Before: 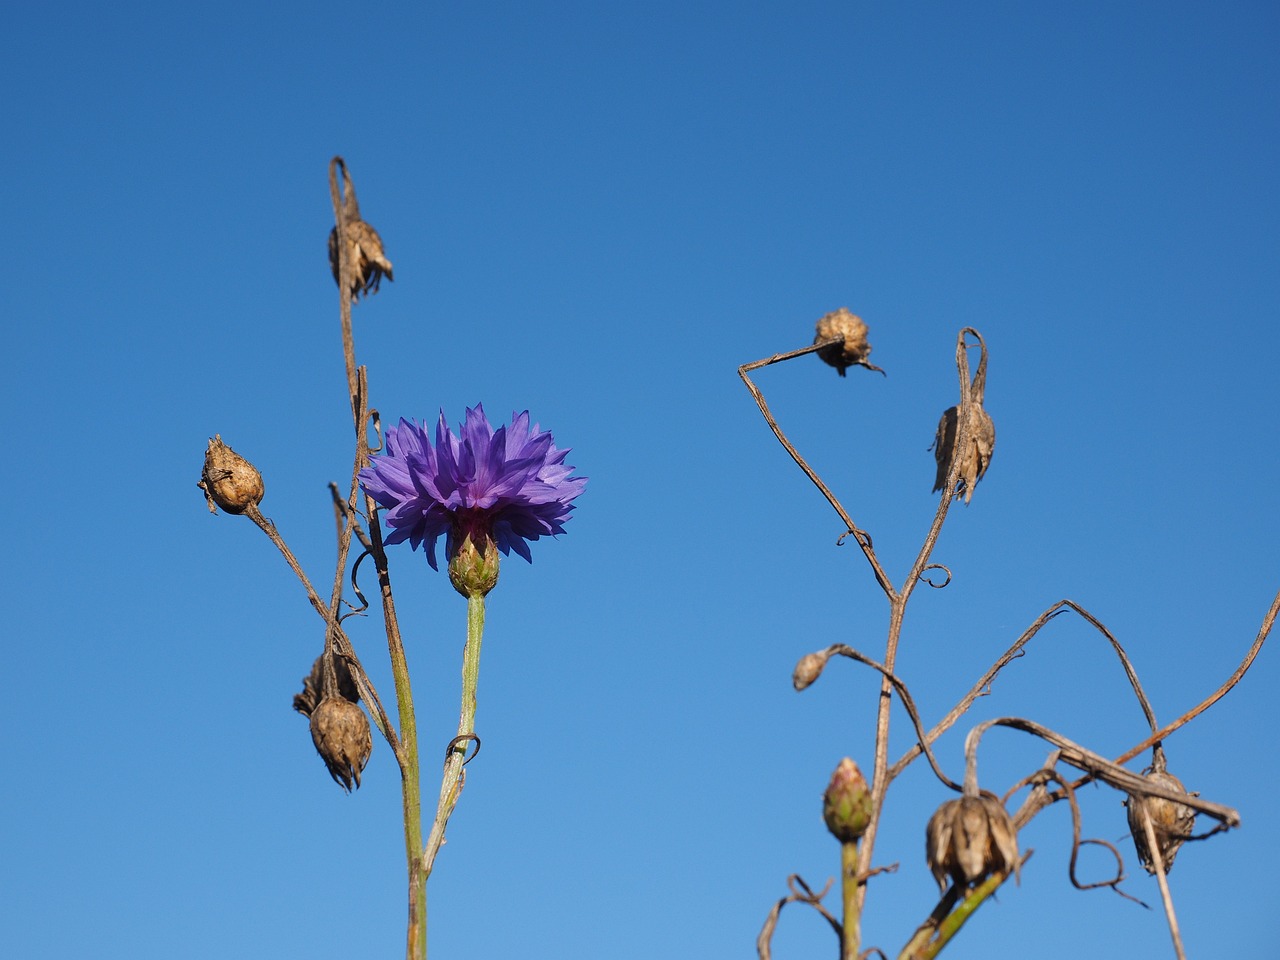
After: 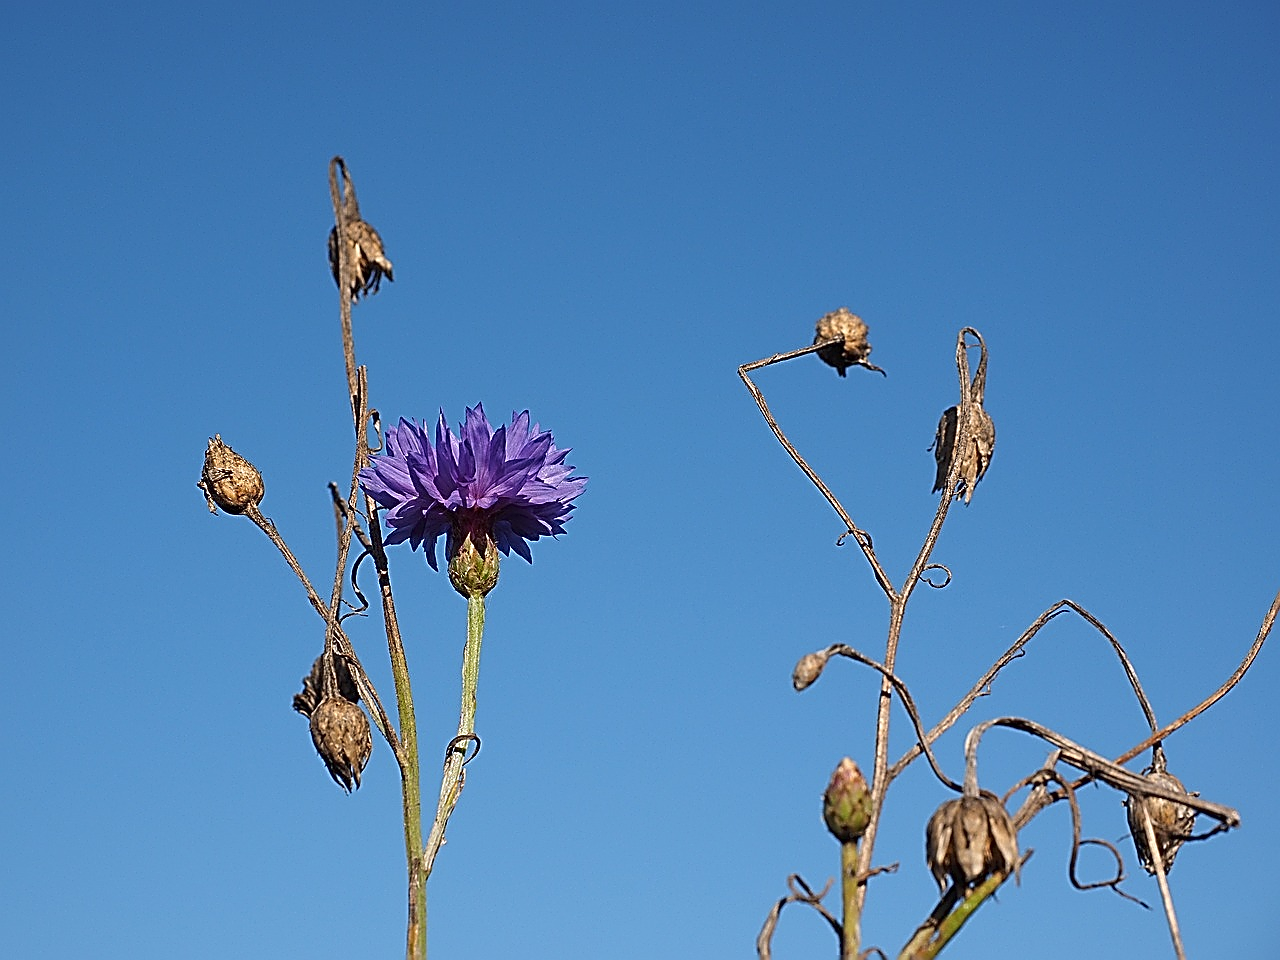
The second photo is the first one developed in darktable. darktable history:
exposure: compensate highlight preservation false
sharpen: amount 1.859
contrast brightness saturation: contrast 0.011, saturation -0.061
